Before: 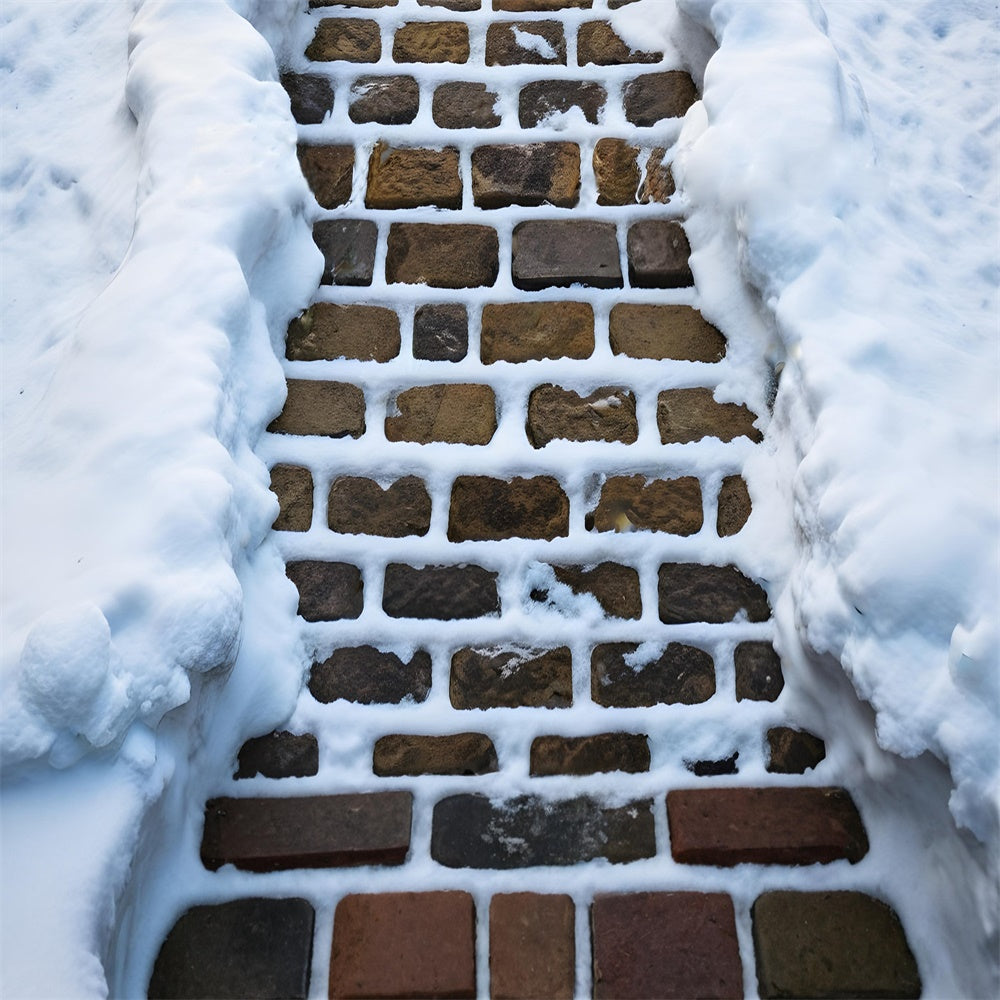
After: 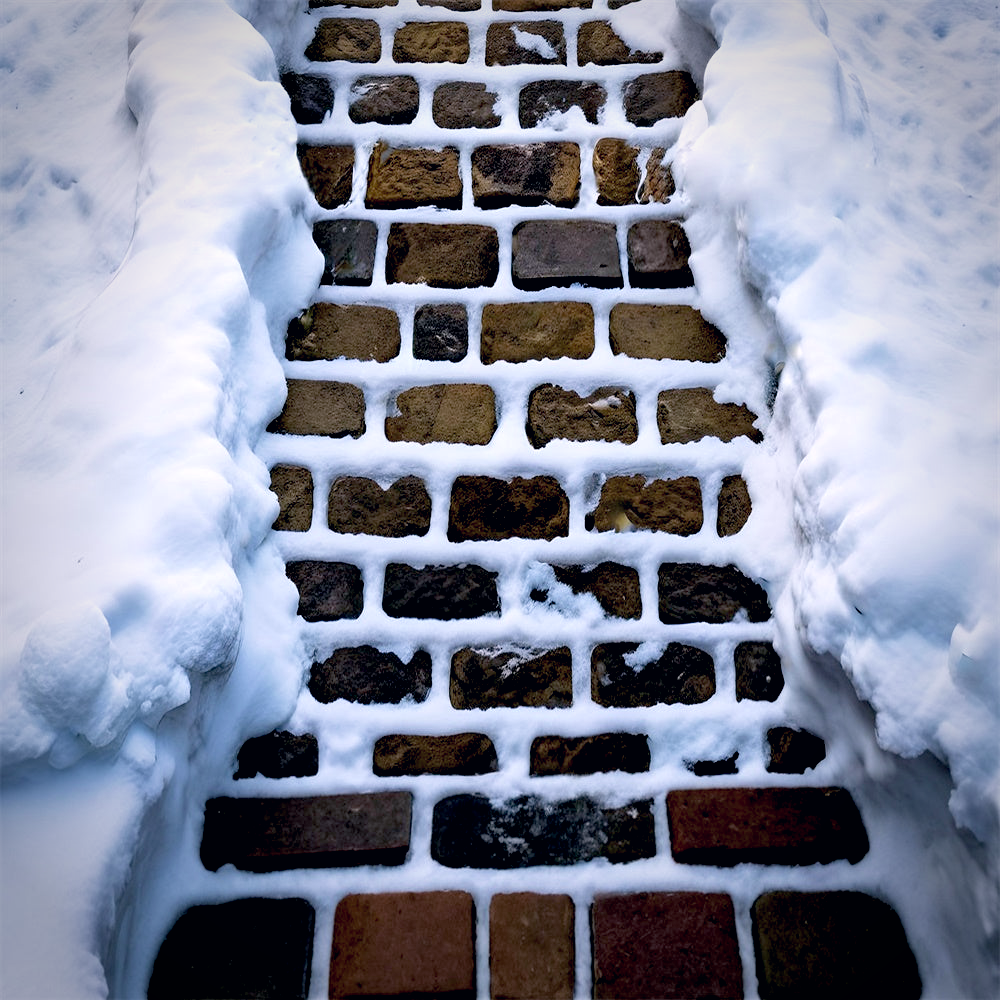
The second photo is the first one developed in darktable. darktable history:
exposure: black level correction 0.027, exposure 0.185 EV, compensate highlight preservation false
color correction: highlights a* 2.86, highlights b* 4.99, shadows a* -1.89, shadows b* -4.84, saturation 0.801
vignetting: fall-off start 71.64%, saturation -0.001
color calibration: illuminant as shot in camera, x 0.358, y 0.373, temperature 4628.91 K
velvia: on, module defaults
